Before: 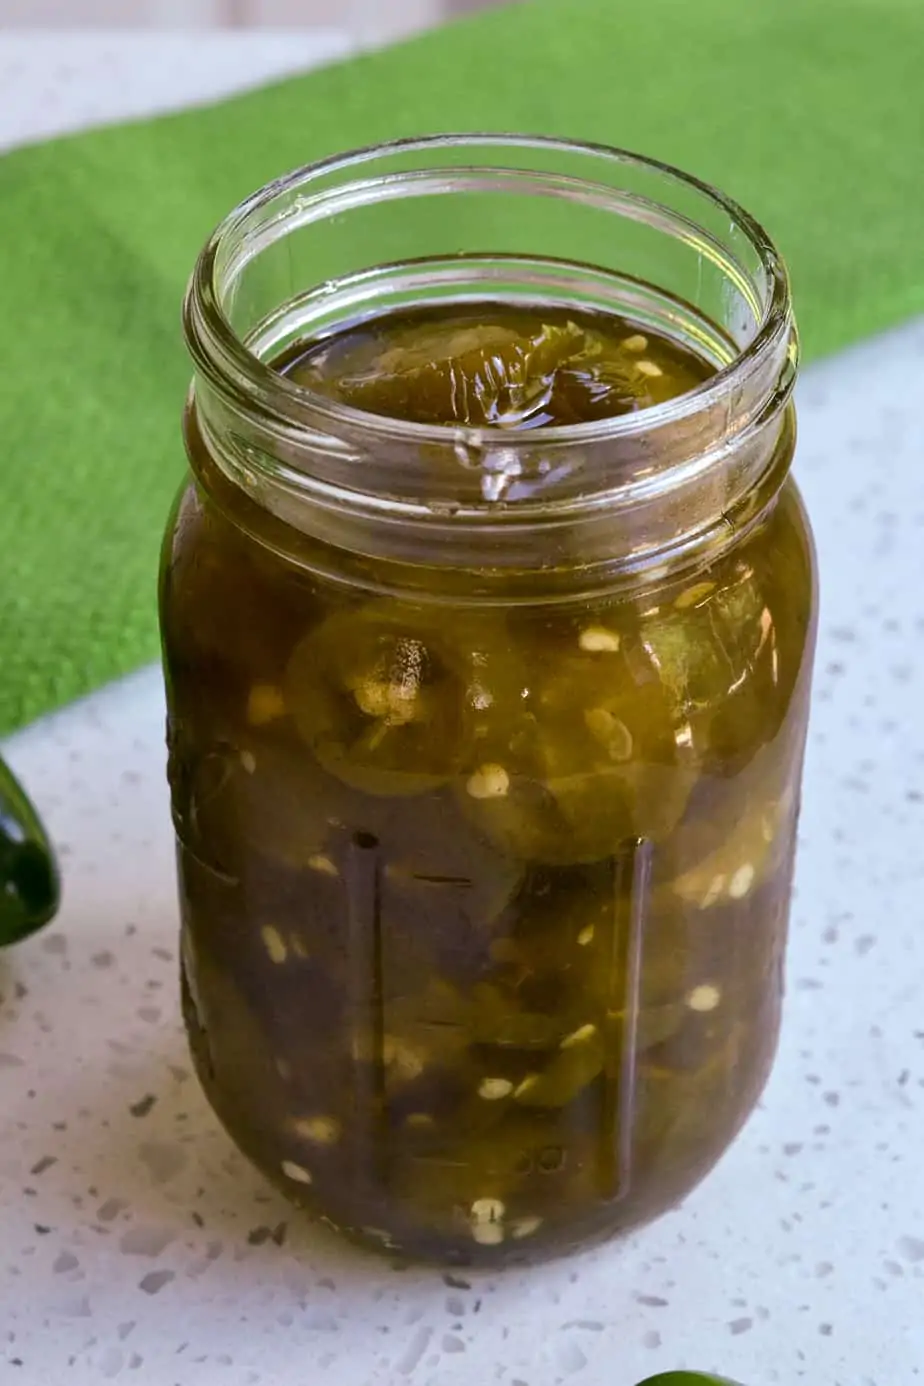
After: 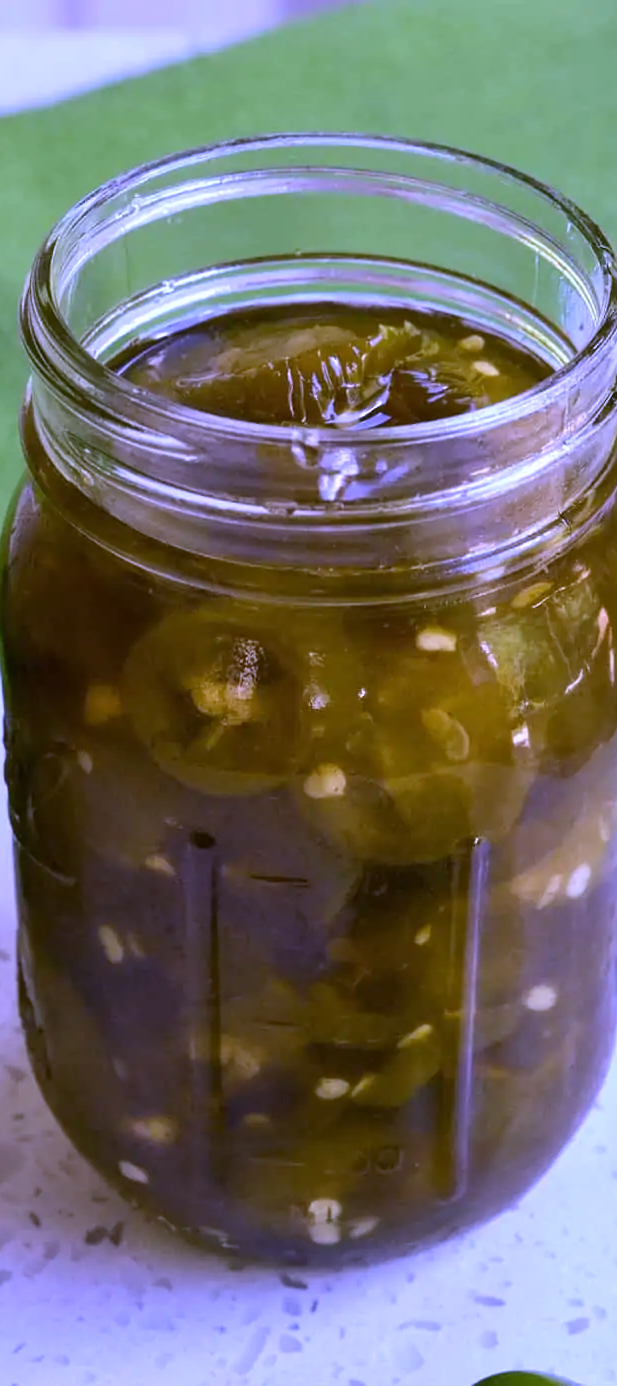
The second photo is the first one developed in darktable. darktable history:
white balance: red 0.98, blue 1.61
crop and rotate: left 17.732%, right 15.423%
